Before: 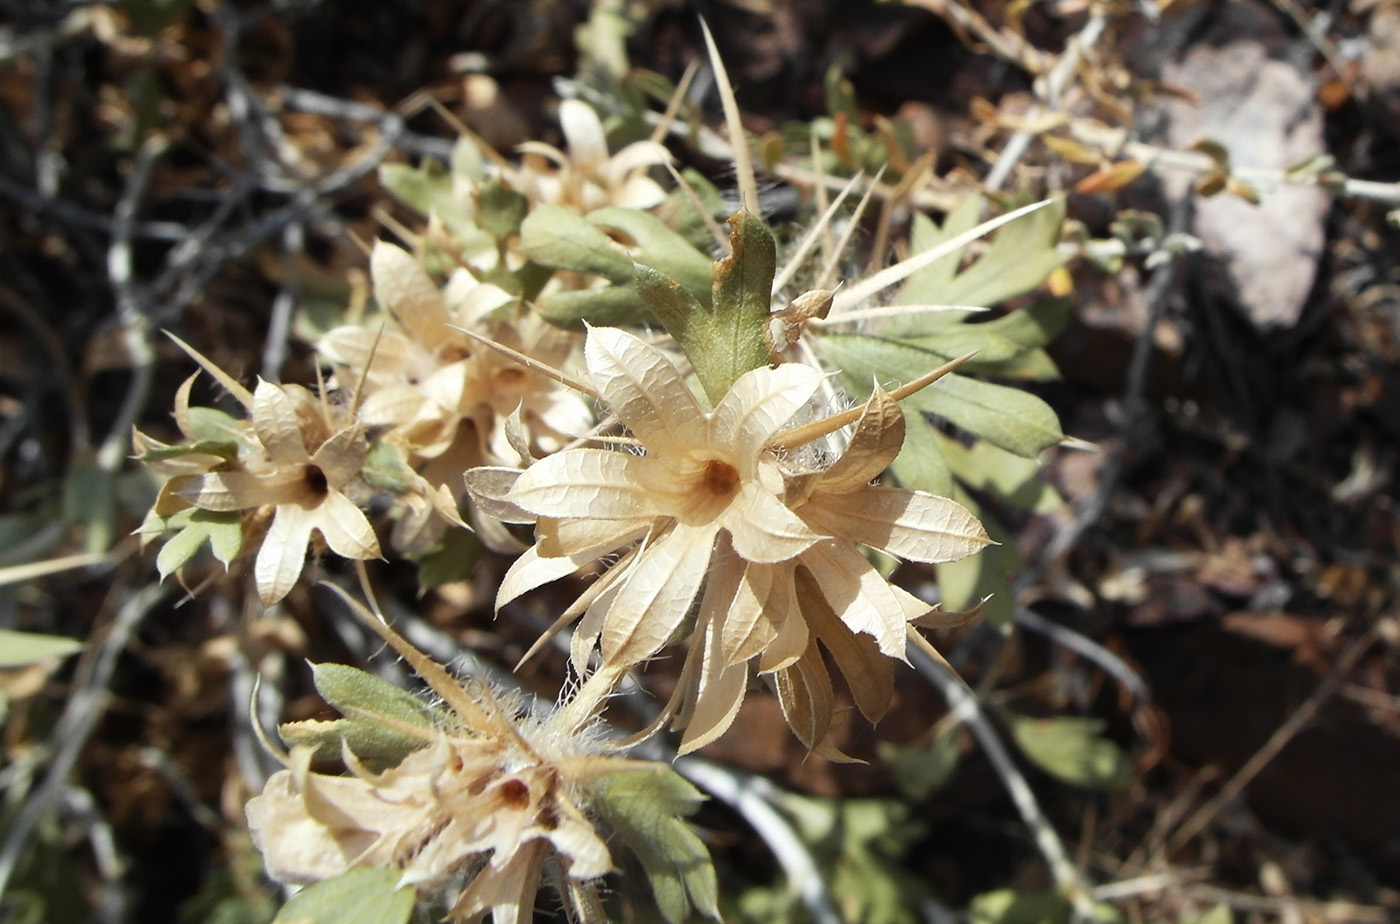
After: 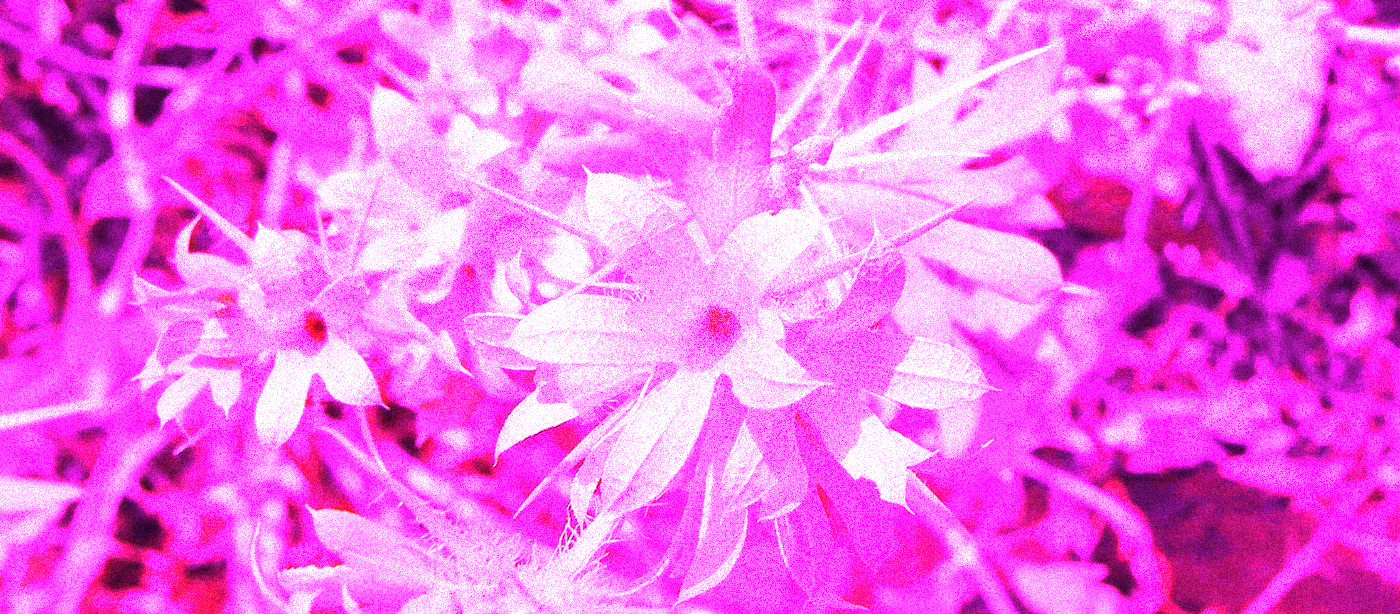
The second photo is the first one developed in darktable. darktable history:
grain: mid-tones bias 0%
white balance: red 8, blue 8
crop: top 16.727%, bottom 16.727%
exposure: exposure 0.161 EV, compensate highlight preservation false
